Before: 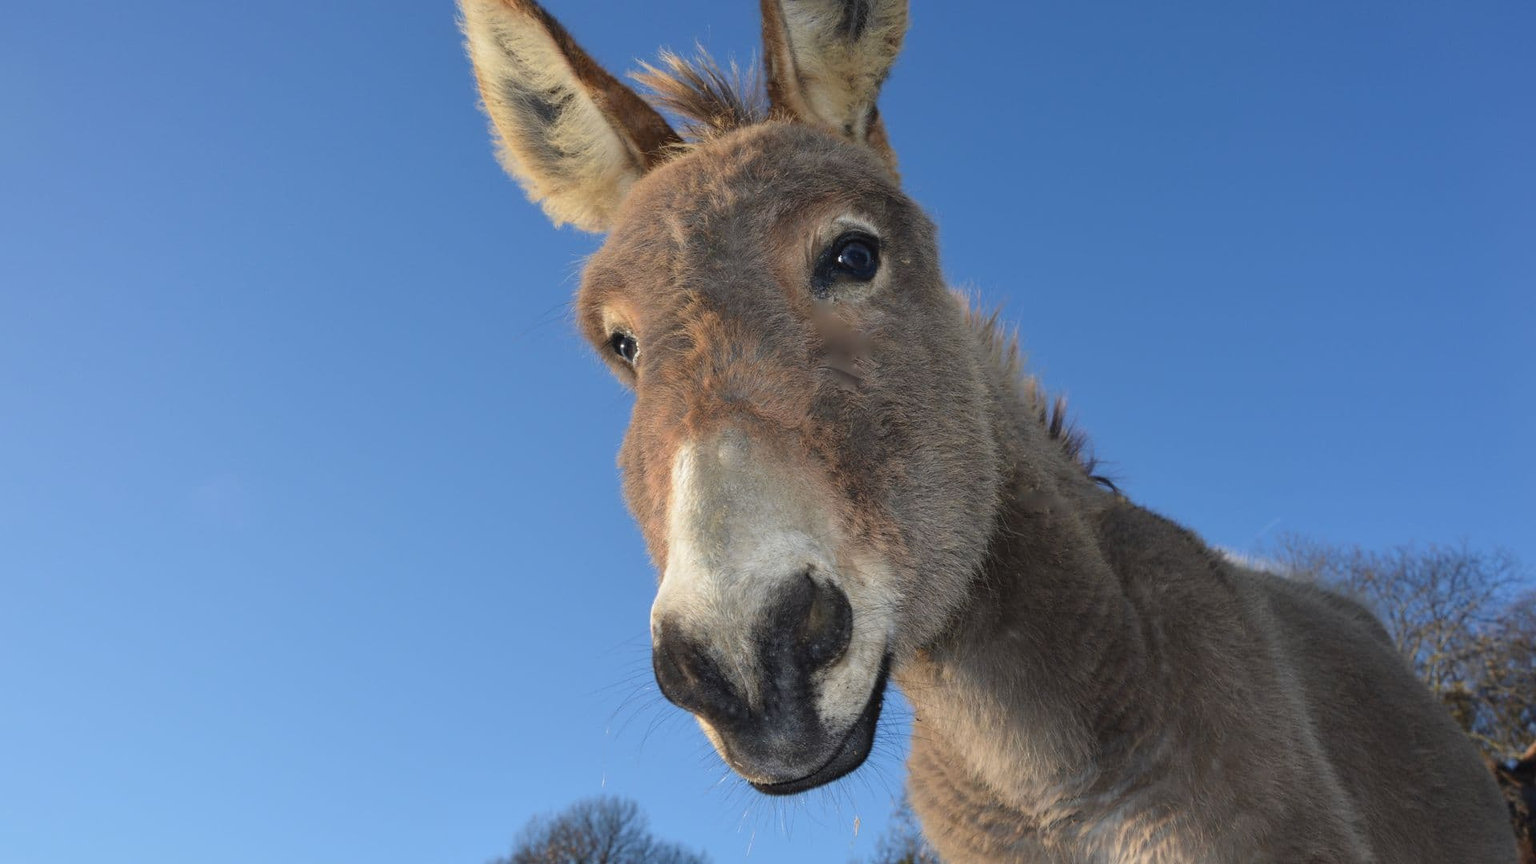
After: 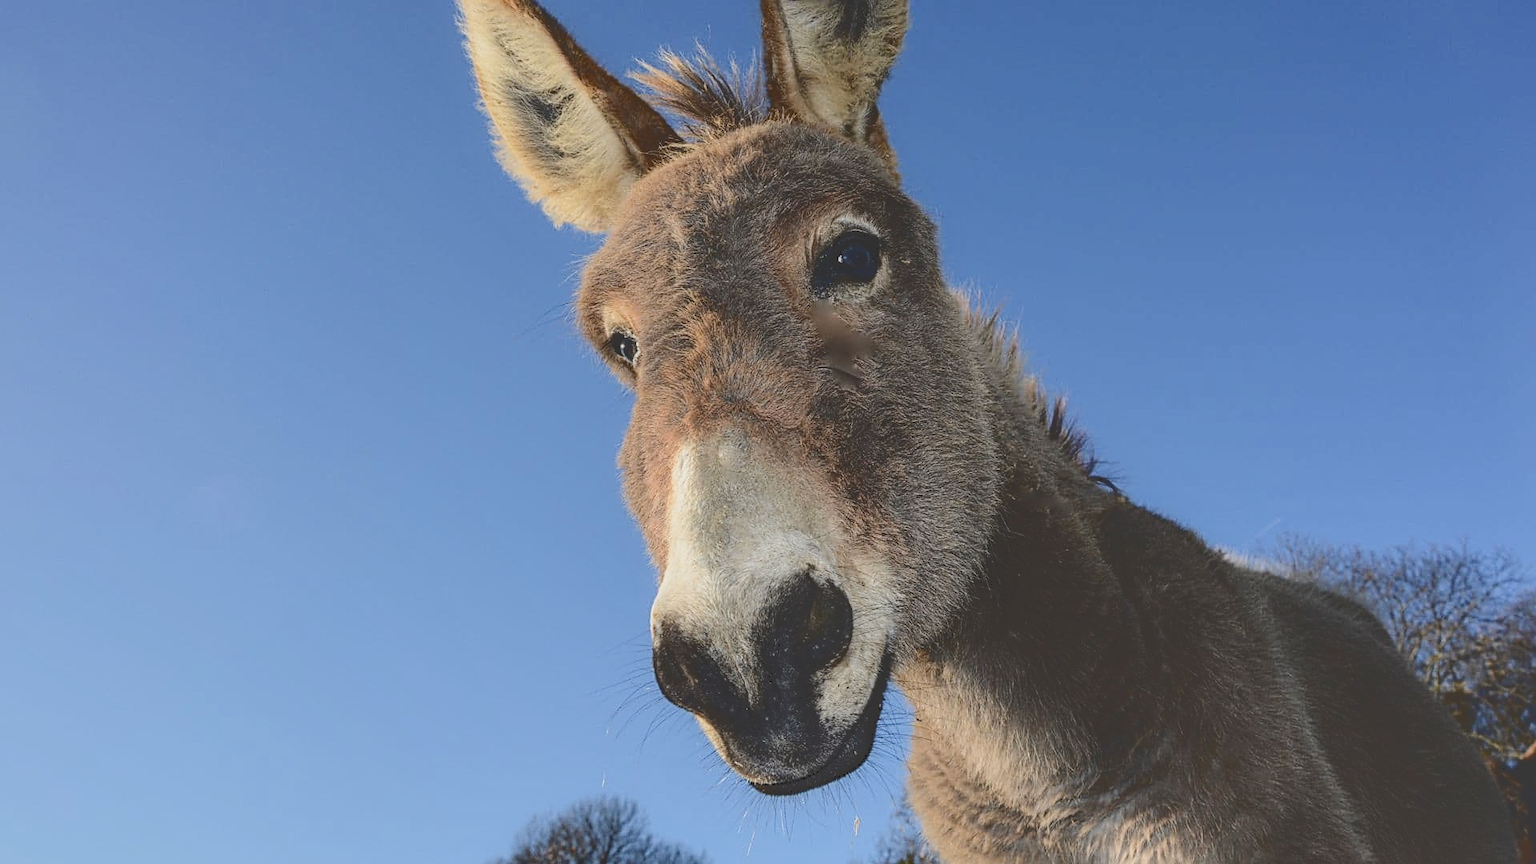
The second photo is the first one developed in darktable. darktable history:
contrast equalizer: octaves 7, y [[0.5, 0.486, 0.447, 0.446, 0.489, 0.5], [0.5 ×6], [0.5 ×6], [0 ×6], [0 ×6]]
contrast brightness saturation: saturation -0.057
sharpen: amount 0.5
local contrast: highlights 21%, detail 150%
exposure: black level correction 0.001, exposure -0.204 EV, compensate highlight preservation false
haze removal: compatibility mode true, adaptive false
tone curve: curves: ch0 [(0, 0) (0.003, 0.272) (0.011, 0.275) (0.025, 0.275) (0.044, 0.278) (0.069, 0.282) (0.1, 0.284) (0.136, 0.287) (0.177, 0.294) (0.224, 0.314) (0.277, 0.347) (0.335, 0.403) (0.399, 0.473) (0.468, 0.552) (0.543, 0.622) (0.623, 0.69) (0.709, 0.756) (0.801, 0.818) (0.898, 0.865) (1, 1)], color space Lab, independent channels, preserve colors none
filmic rgb: black relative exposure -8 EV, white relative exposure 4 EV, hardness 4.2, contrast 0.993
